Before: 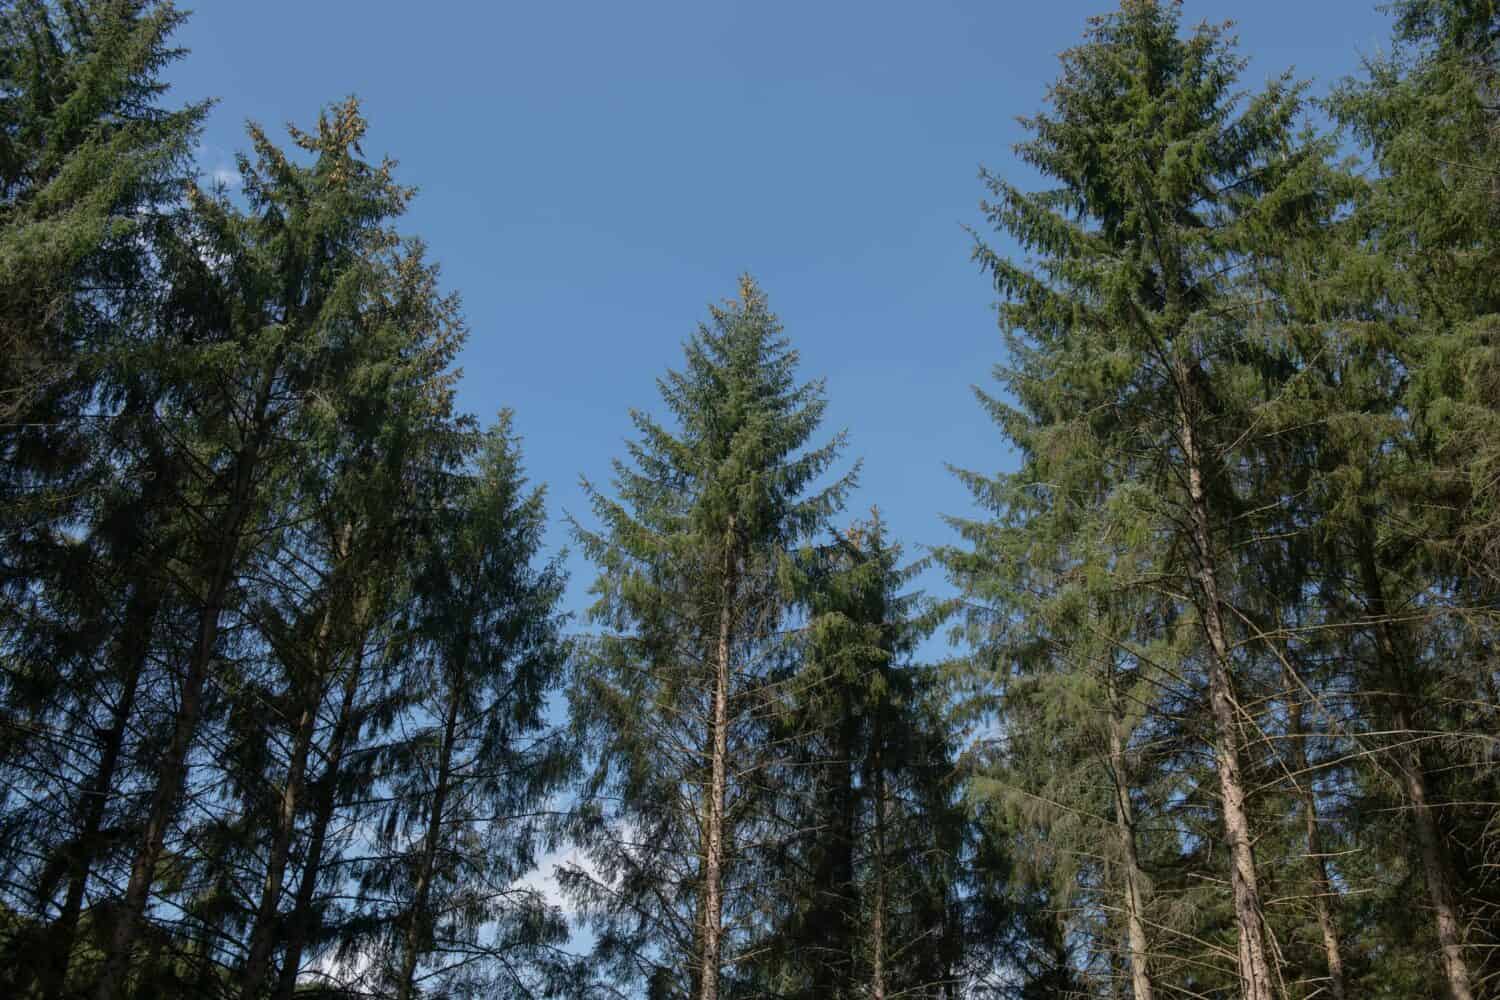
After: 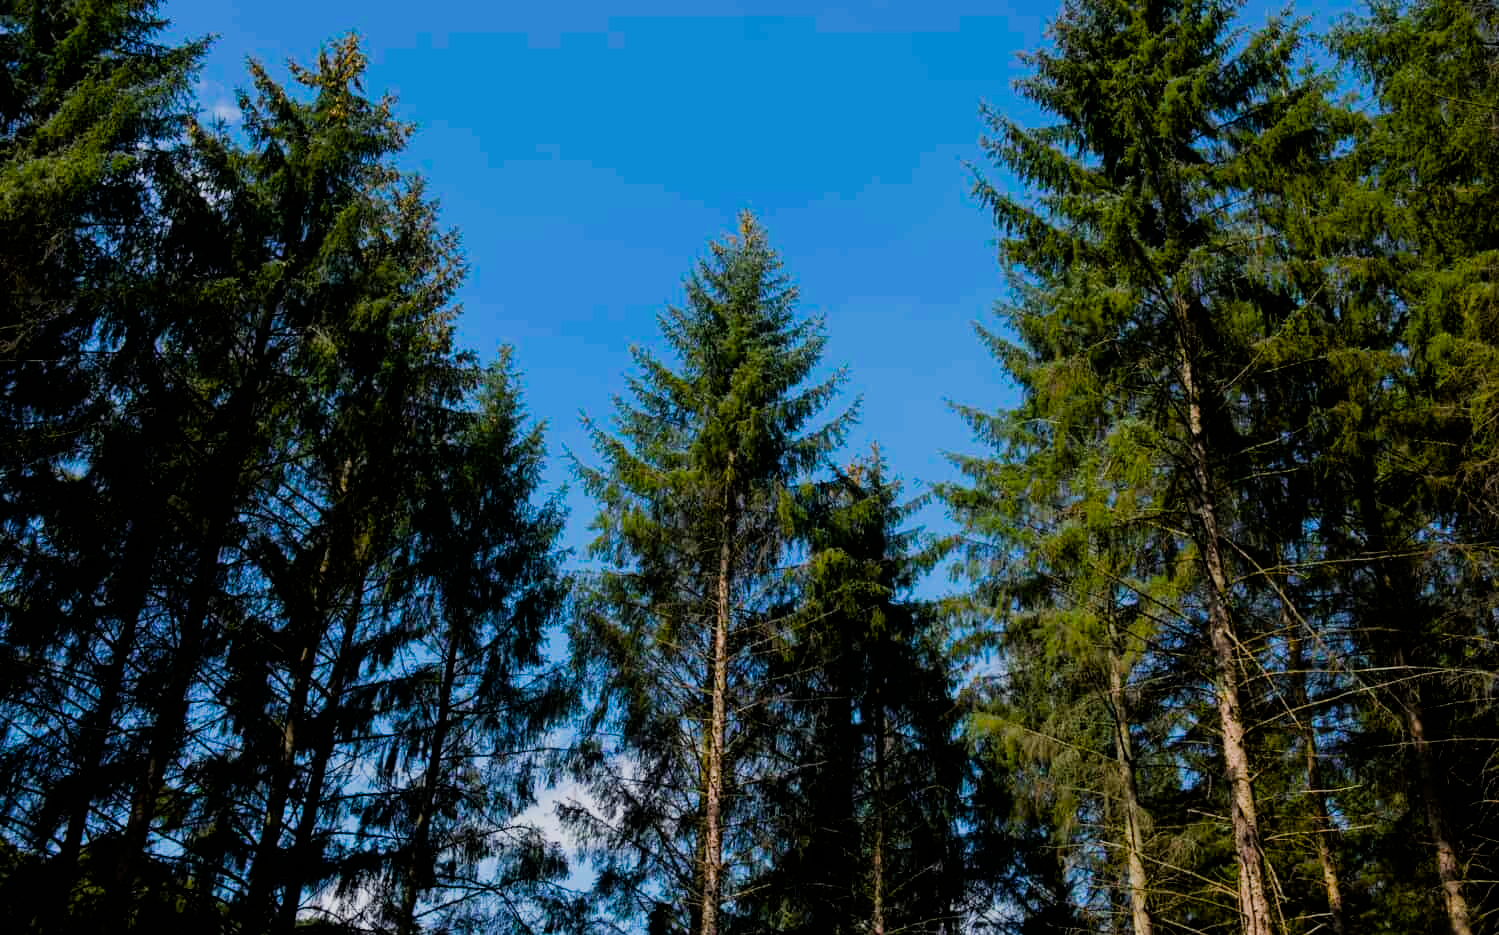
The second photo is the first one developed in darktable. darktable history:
crop and rotate: top 6.423%
color balance rgb: linear chroma grading › shadows 10.23%, linear chroma grading › highlights 9.367%, linear chroma grading › global chroma 14.663%, linear chroma grading › mid-tones 14.615%, perceptual saturation grading › global saturation 39.166%, perceptual saturation grading › highlights -25.118%, perceptual saturation grading › mid-tones 34.755%, perceptual saturation grading › shadows 35.41%
filmic rgb: black relative exposure -5.13 EV, white relative exposure 3.99 EV, hardness 2.9, contrast 1.3, highlights saturation mix -30.57%
